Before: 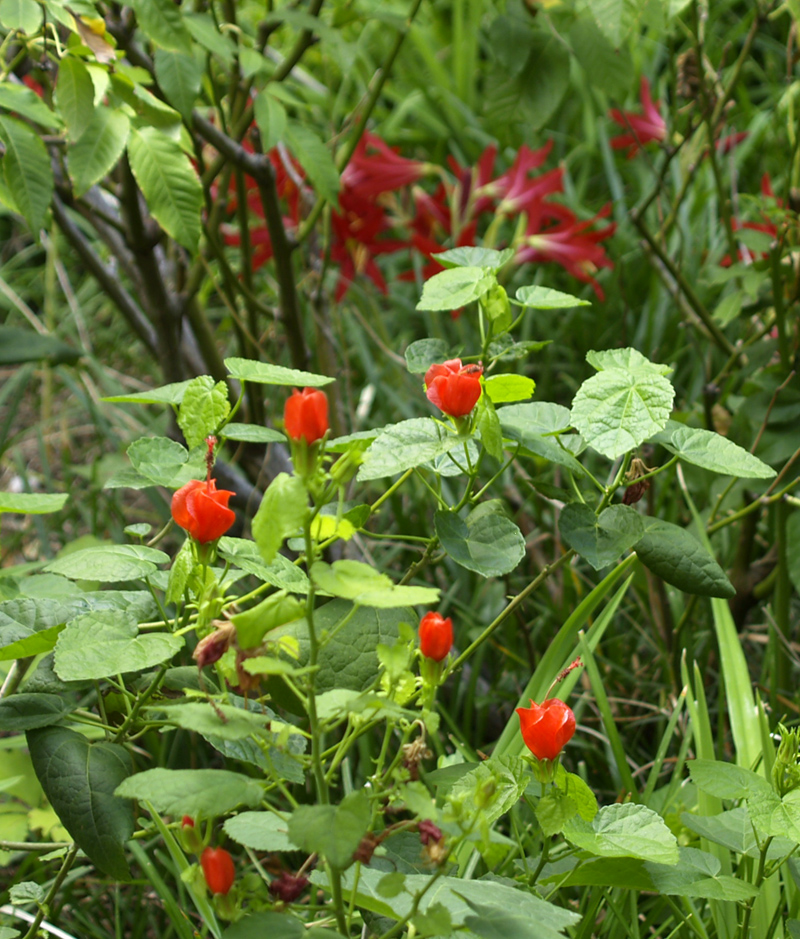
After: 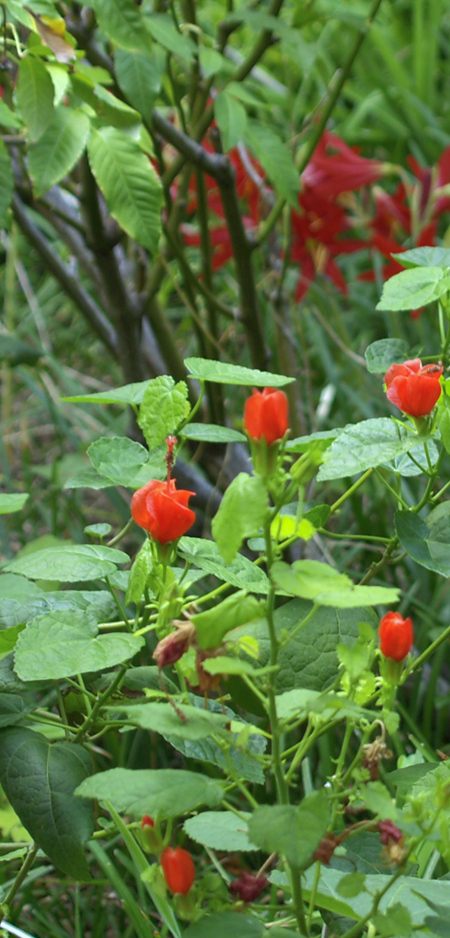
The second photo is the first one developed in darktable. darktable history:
crop: left 5.114%, right 38.589%
color calibration: x 0.37, y 0.382, temperature 4313.32 K
shadows and highlights: on, module defaults
